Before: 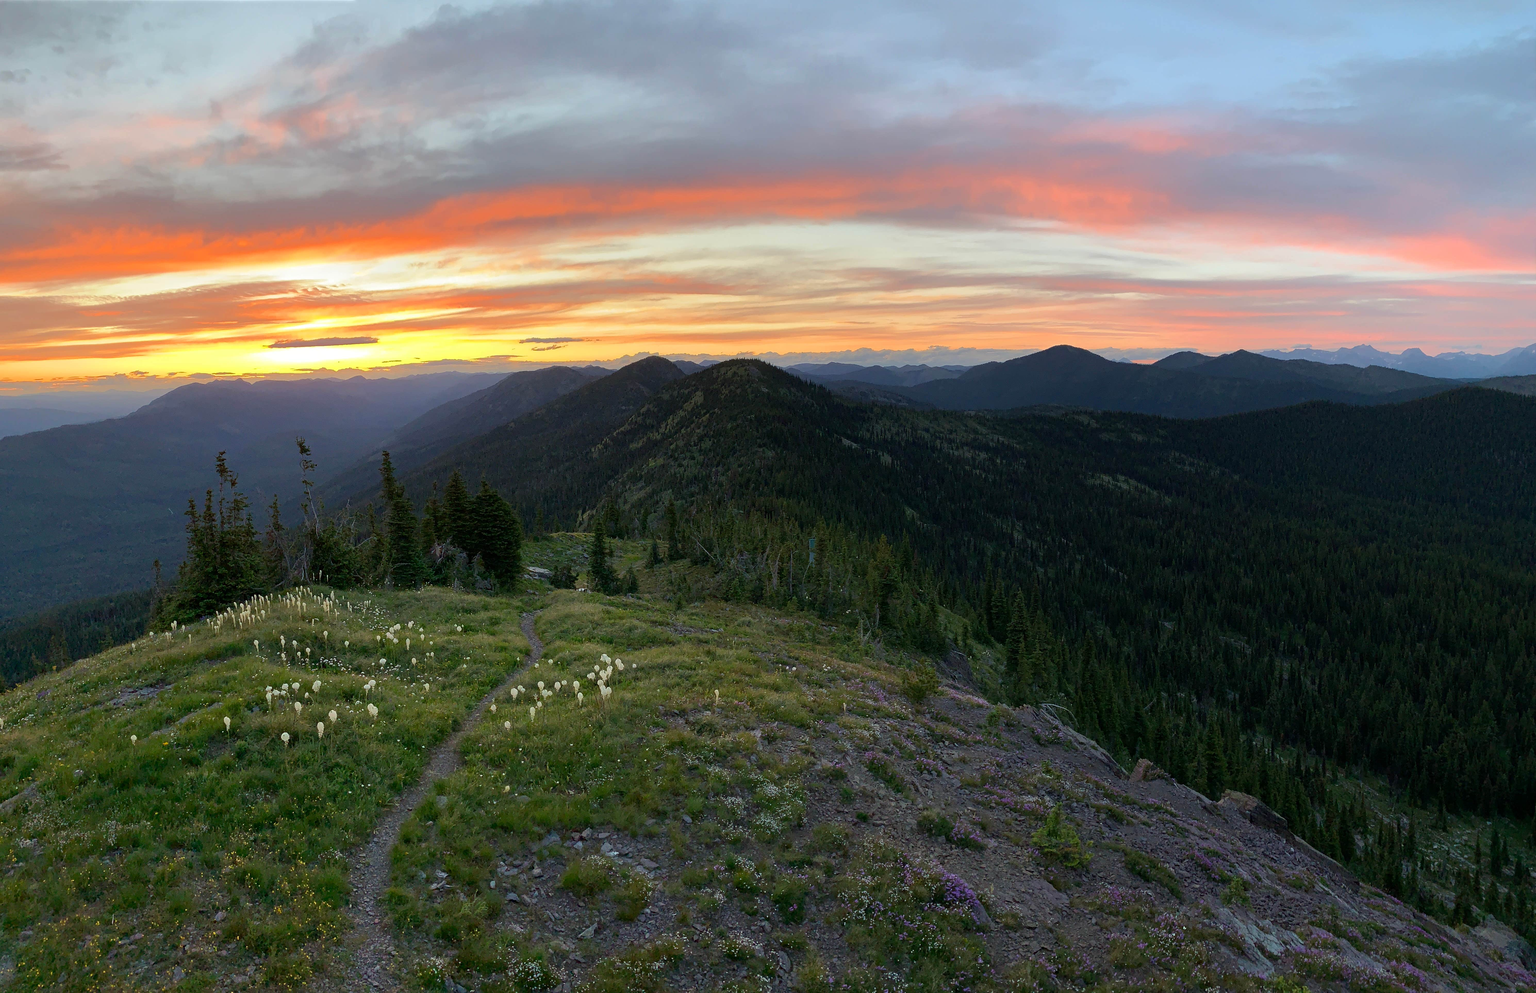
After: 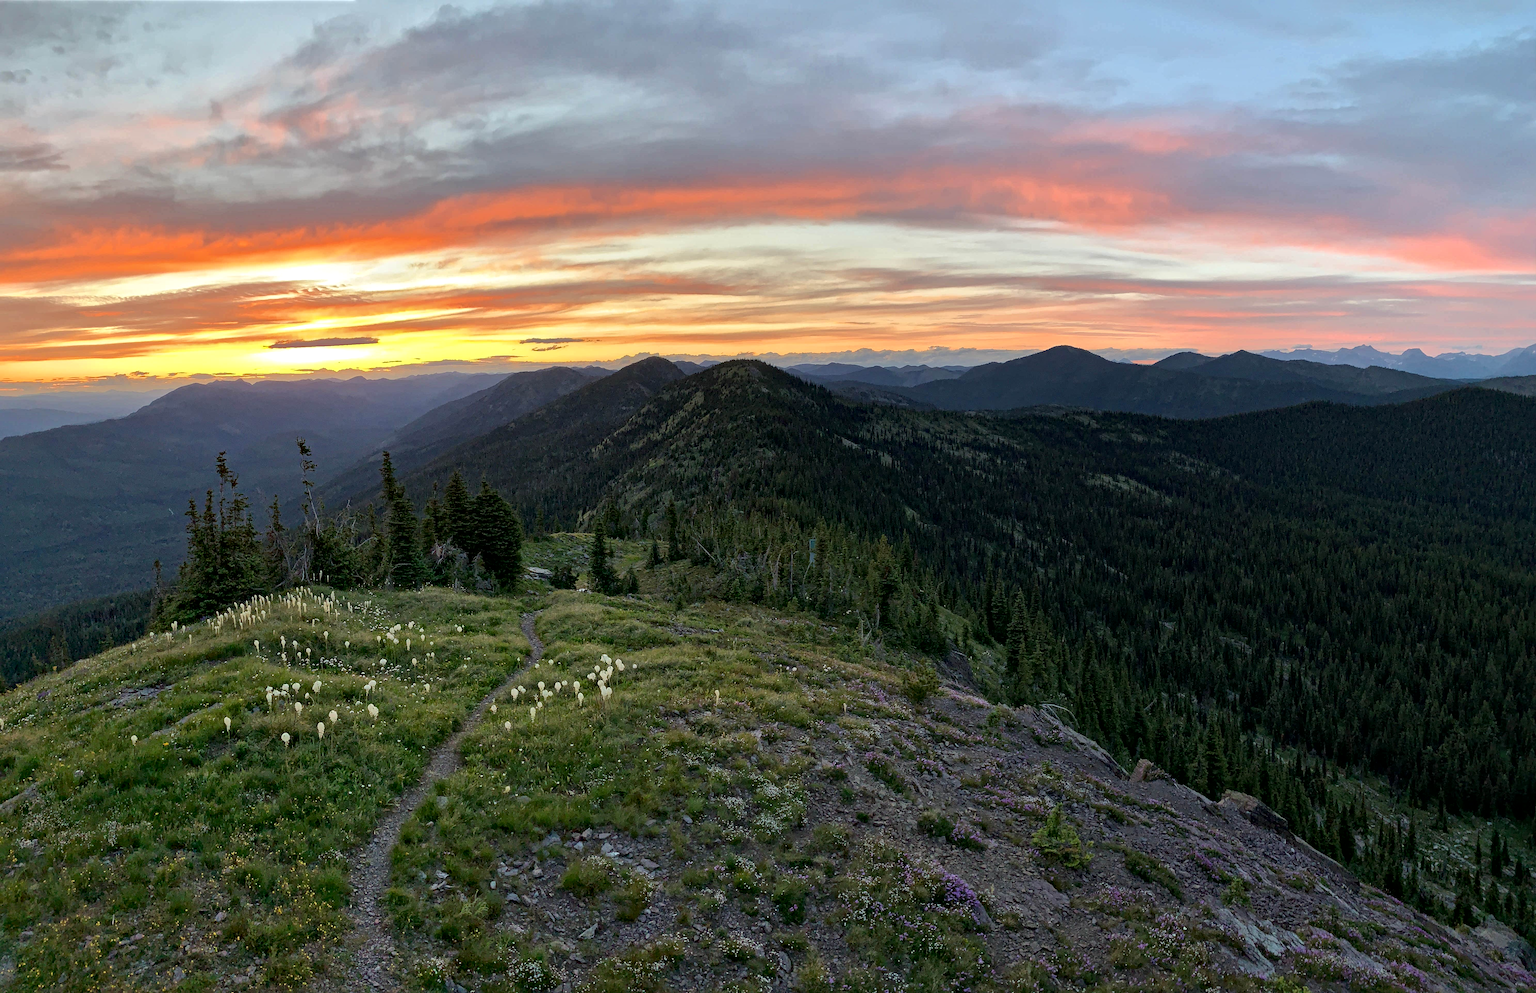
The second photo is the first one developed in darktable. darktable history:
local contrast: mode bilateral grid, contrast 19, coarseness 50, detail 161%, midtone range 0.2
